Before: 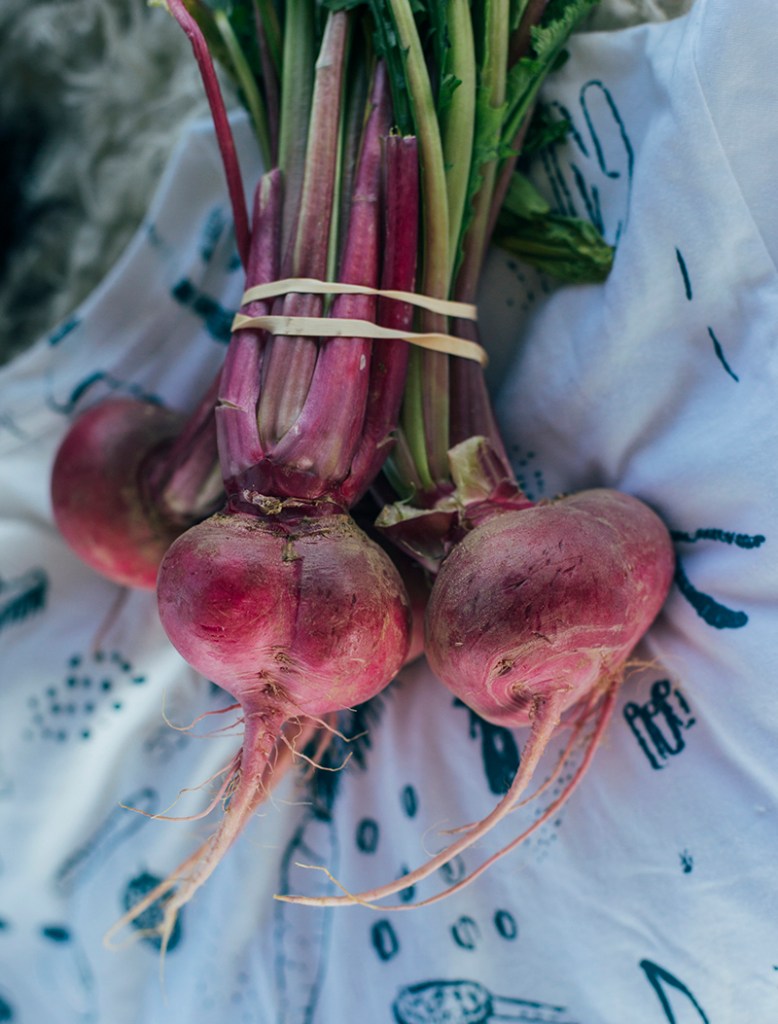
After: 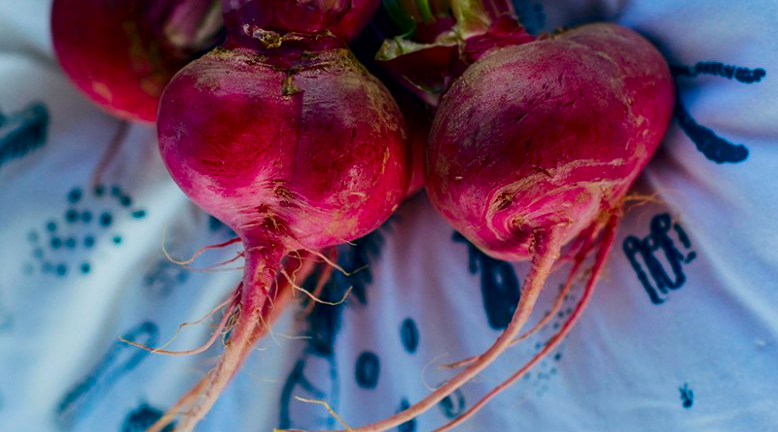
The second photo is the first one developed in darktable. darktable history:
exposure: black level correction 0.009, exposure -0.614 EV, compensate highlight preservation false
crop: top 45.532%, bottom 12.23%
contrast brightness saturation: contrast 0.268, brightness 0.022, saturation 0.873
